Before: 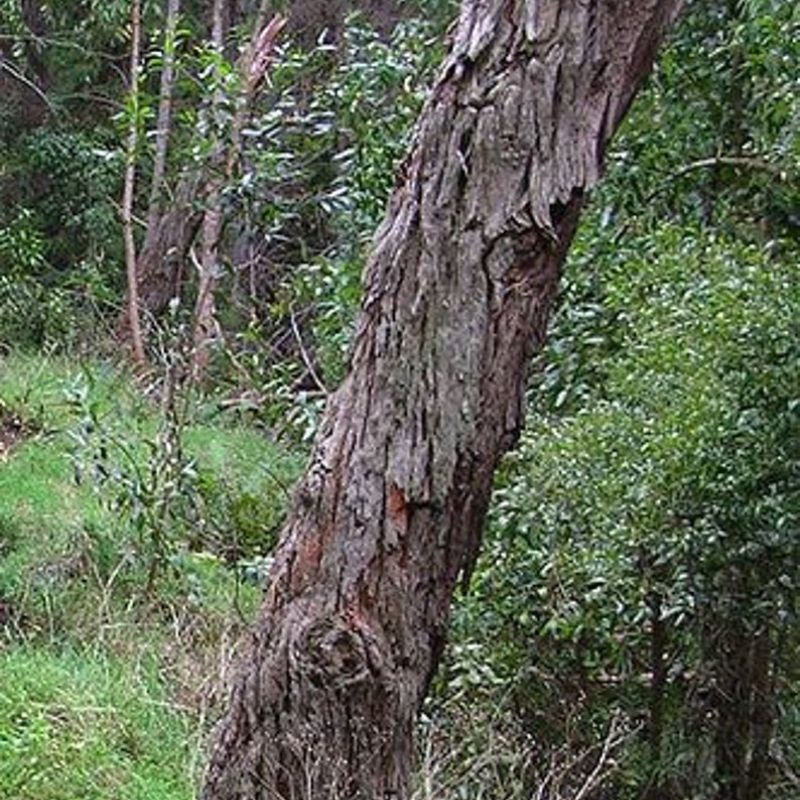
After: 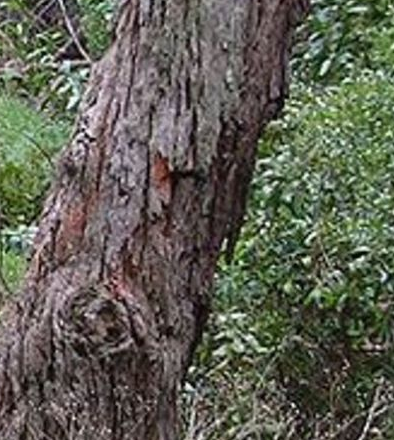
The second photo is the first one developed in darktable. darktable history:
crop: left 29.531%, top 41.409%, right 21.107%, bottom 3.493%
